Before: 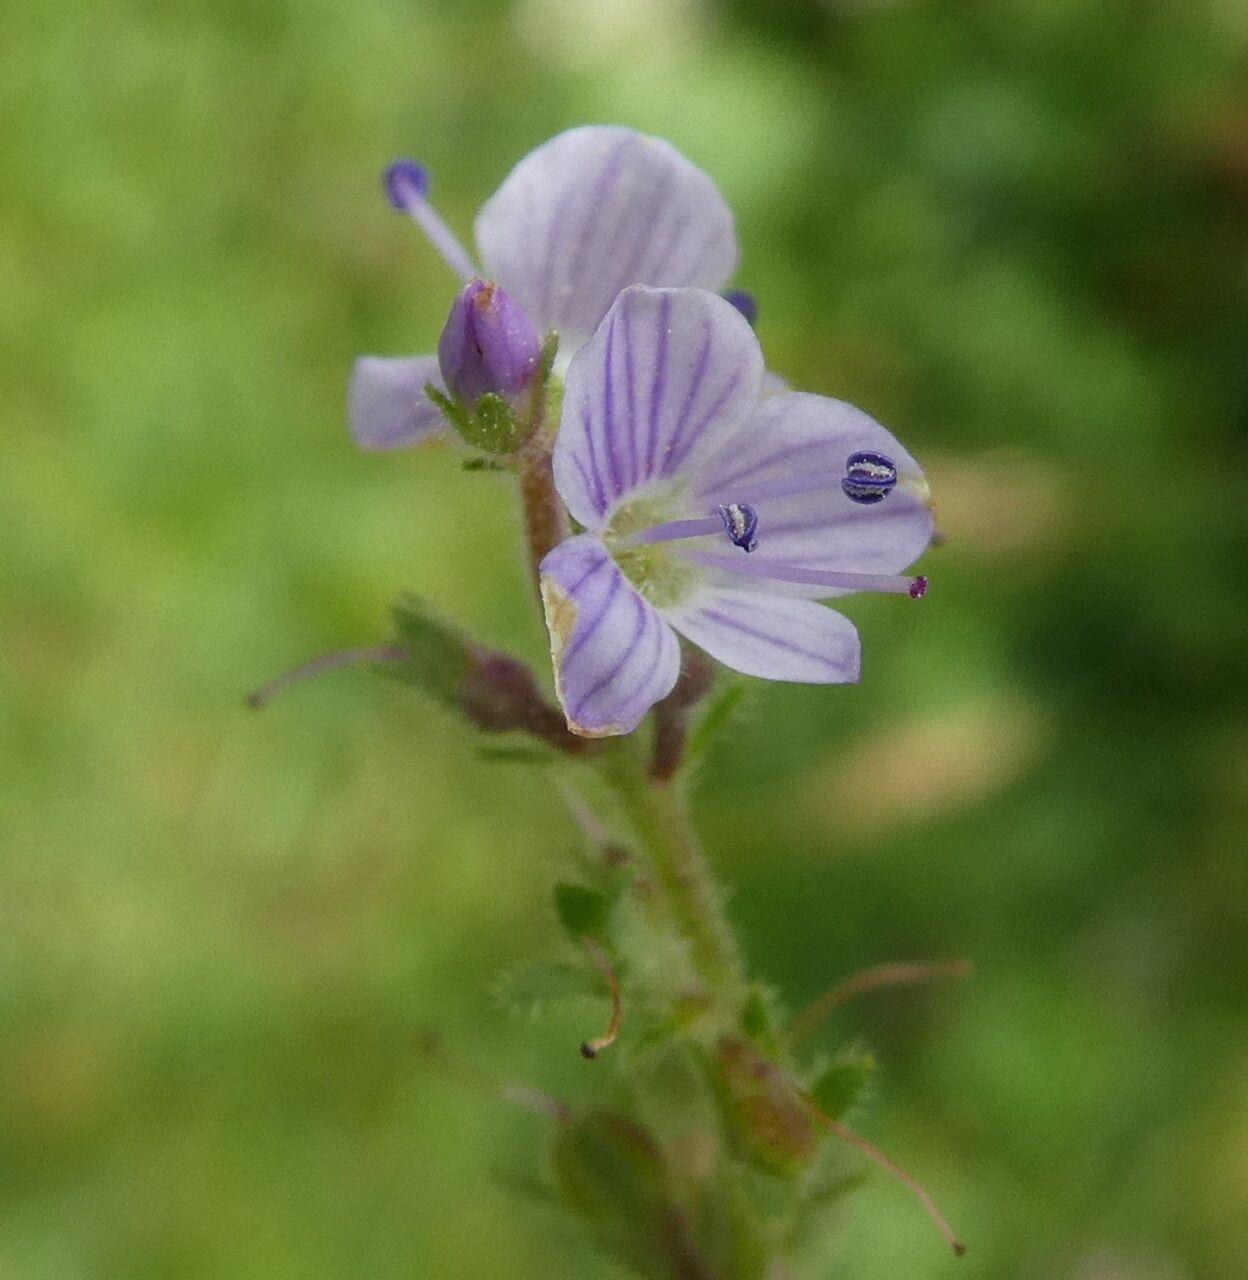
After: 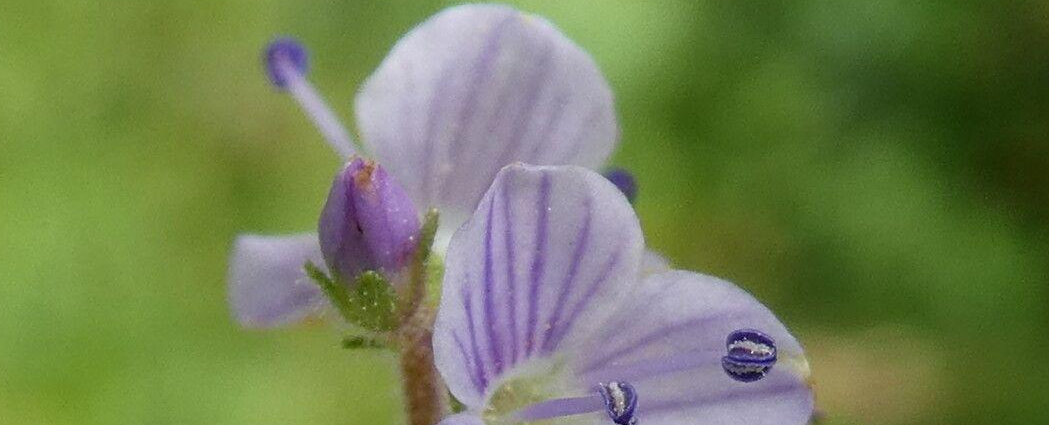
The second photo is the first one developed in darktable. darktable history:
crop and rotate: left 9.683%, top 9.568%, right 6.199%, bottom 57.185%
